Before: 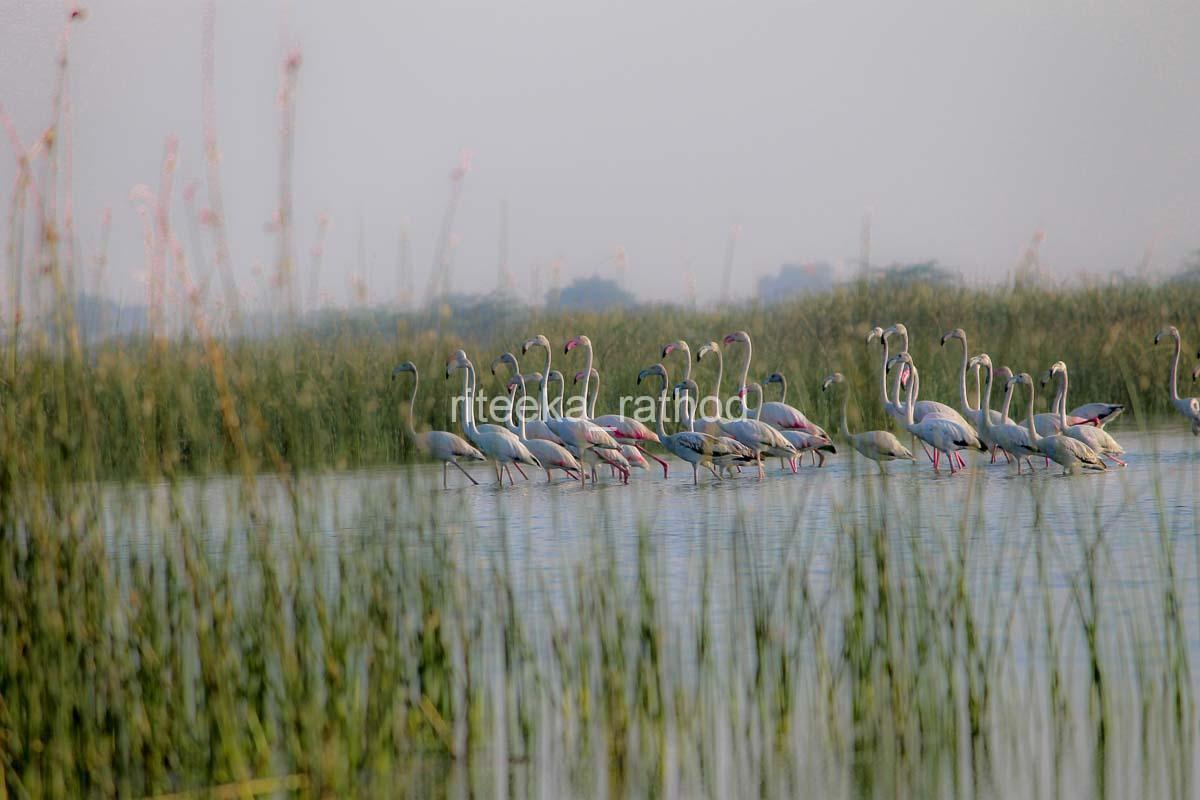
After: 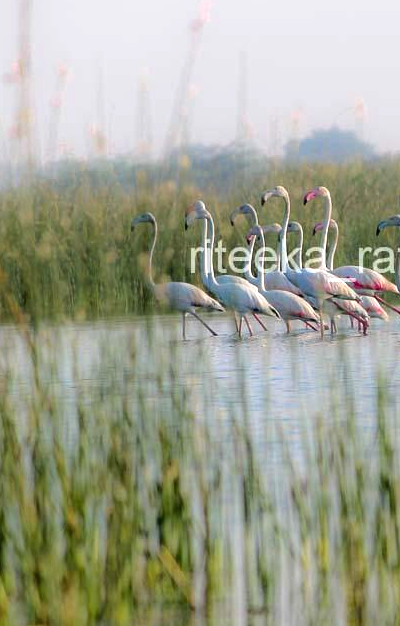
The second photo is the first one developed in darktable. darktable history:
crop and rotate: left 21.762%, top 18.659%, right 44.871%, bottom 2.999%
exposure: black level correction 0, exposure 0.694 EV, compensate highlight preservation false
